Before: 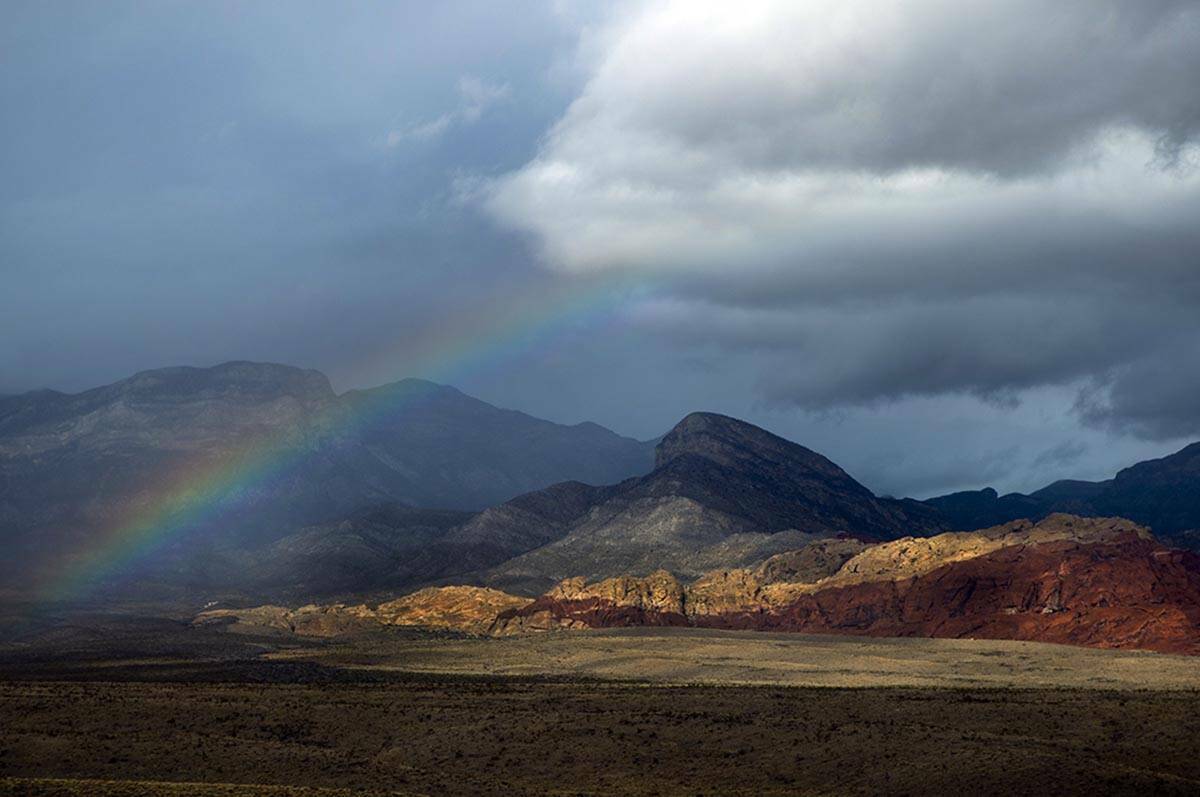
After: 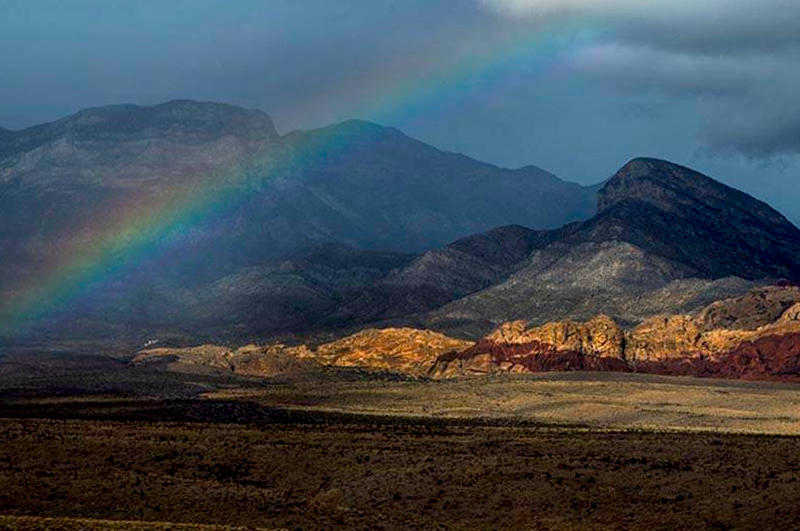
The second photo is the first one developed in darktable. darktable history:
local contrast: on, module defaults
color balance: output saturation 110%
crop and rotate: angle -0.82°, left 3.85%, top 31.828%, right 27.992%
